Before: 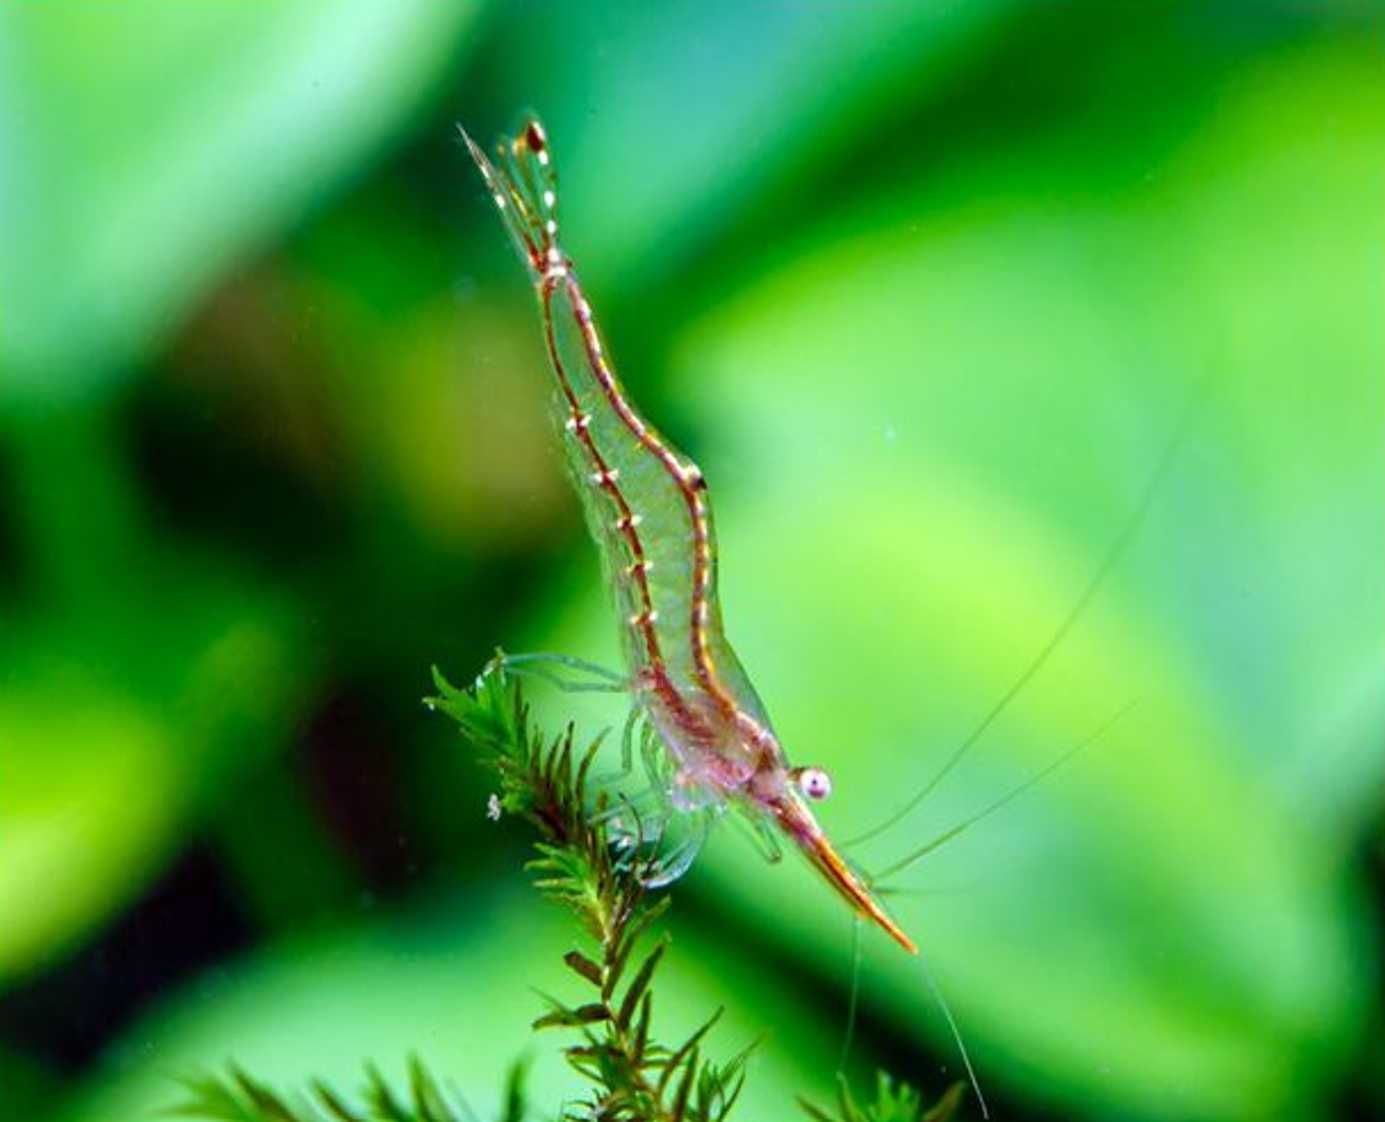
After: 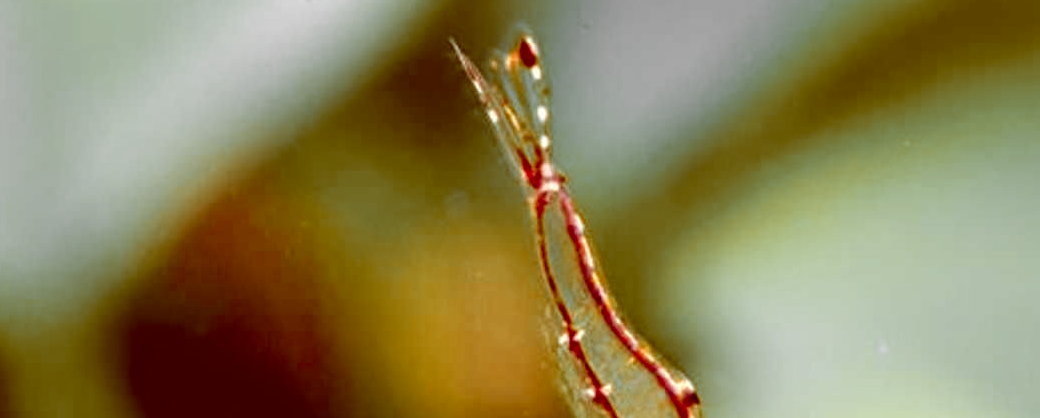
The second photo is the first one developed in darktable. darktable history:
local contrast: highlights 106%, shadows 102%, detail 119%, midtone range 0.2
color zones: curves: ch0 [(0, 0.363) (0.128, 0.373) (0.25, 0.5) (0.402, 0.407) (0.521, 0.525) (0.63, 0.559) (0.729, 0.662) (0.867, 0.471)]; ch1 [(0, 0.515) (0.136, 0.618) (0.25, 0.5) (0.378, 0) (0.516, 0) (0.622, 0.593) (0.737, 0.819) (0.87, 0.593)]; ch2 [(0, 0.529) (0.128, 0.471) (0.282, 0.451) (0.386, 0.662) (0.516, 0.525) (0.633, 0.554) (0.75, 0.62) (0.875, 0.441)]
color correction: highlights a* 9.51, highlights b* 8.82, shadows a* 39.83, shadows b* 39.73, saturation 0.798
crop: left 0.577%, top 7.631%, right 23.218%, bottom 54.277%
